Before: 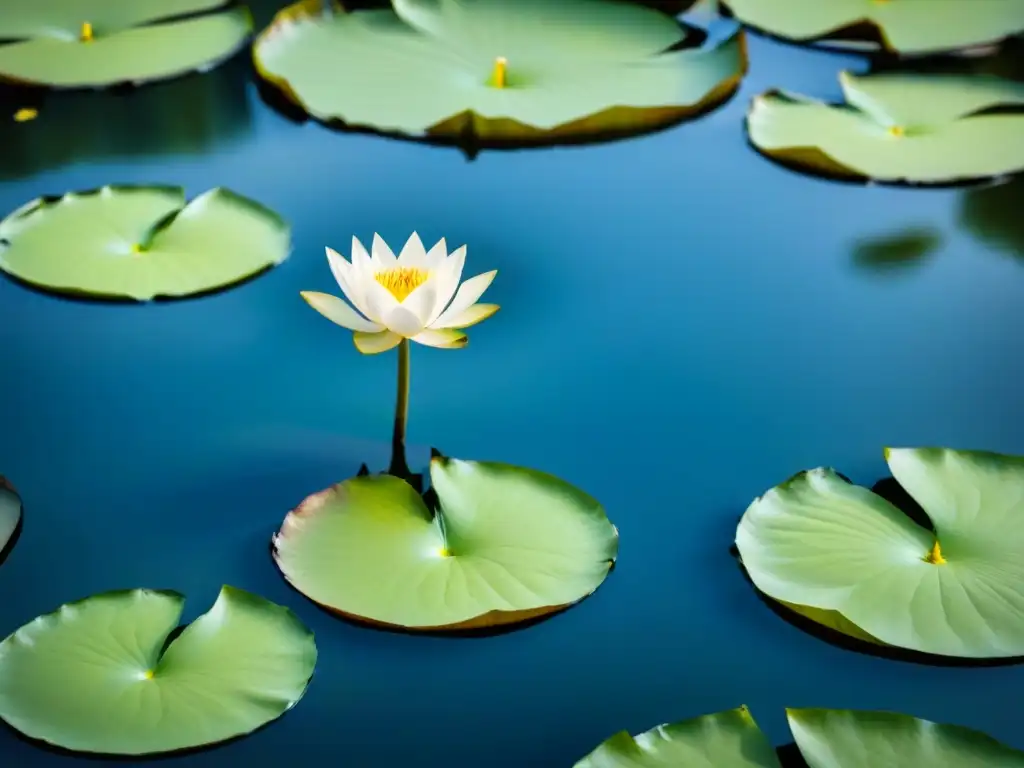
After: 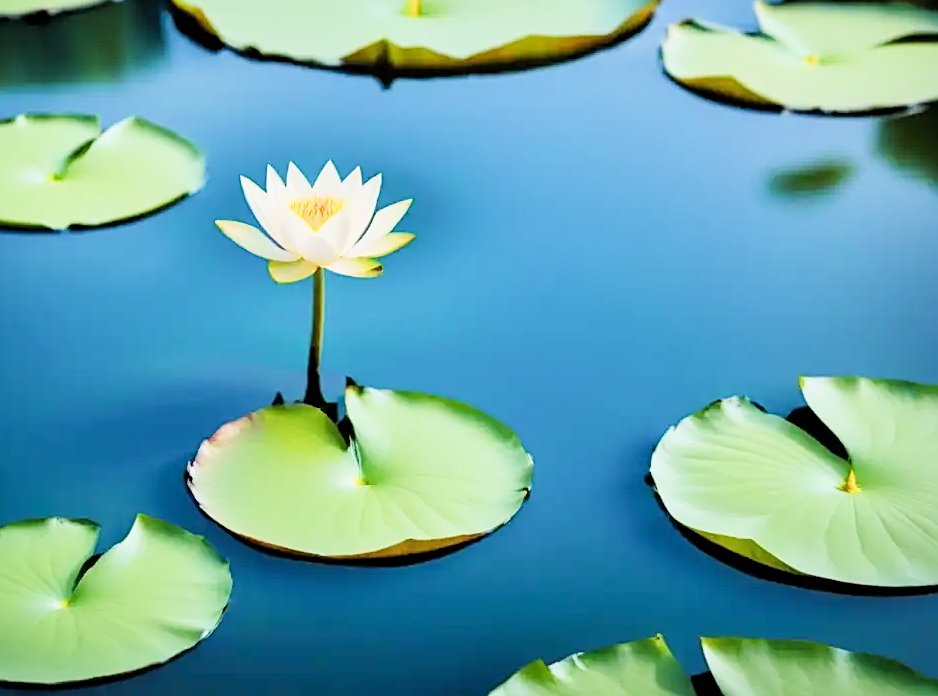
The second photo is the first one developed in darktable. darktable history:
shadows and highlights: shadows 2.28, highlights -18.08, highlights color adjustment 52.17%, soften with gaussian
exposure: black level correction 0, exposure 1 EV, compensate exposure bias true, compensate highlight preservation false
filmic rgb: black relative exposure -6.65 EV, white relative exposure 4.56 EV, hardness 3.23
crop and rotate: left 8.338%, top 9.339%
tone equalizer: -8 EV -0.381 EV, -7 EV -0.365 EV, -6 EV -0.362 EV, -5 EV -0.229 EV, -3 EV 0.218 EV, -2 EV 0.321 EV, -1 EV 0.372 EV, +0 EV 0.416 EV, smoothing diameter 24.98%, edges refinement/feathering 10.02, preserve details guided filter
sharpen: on, module defaults
